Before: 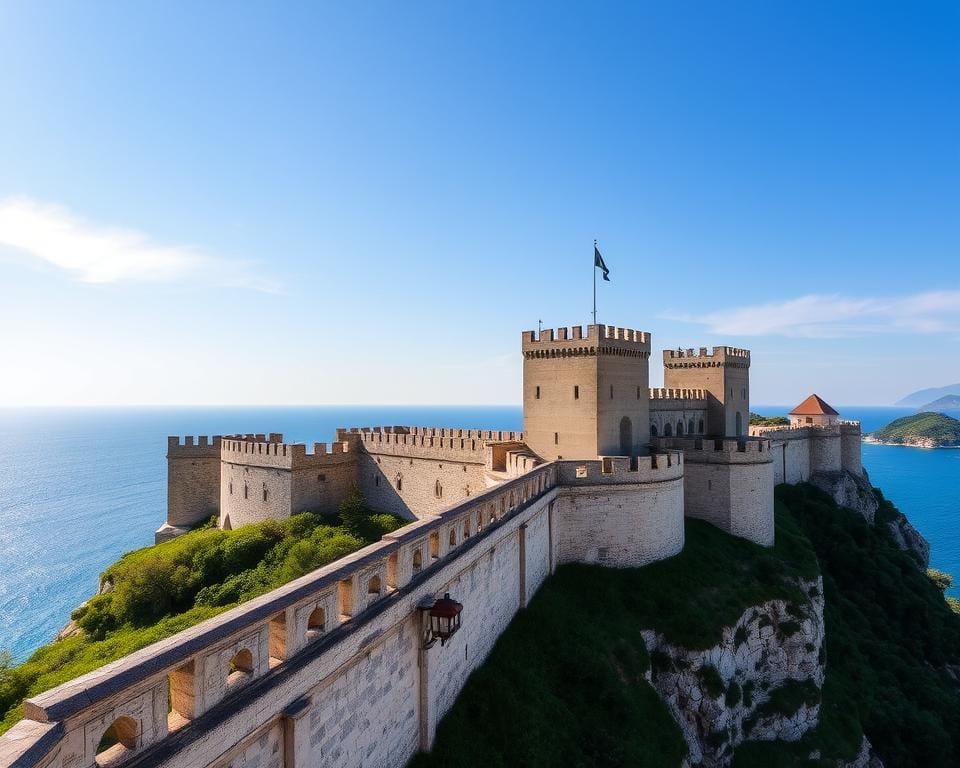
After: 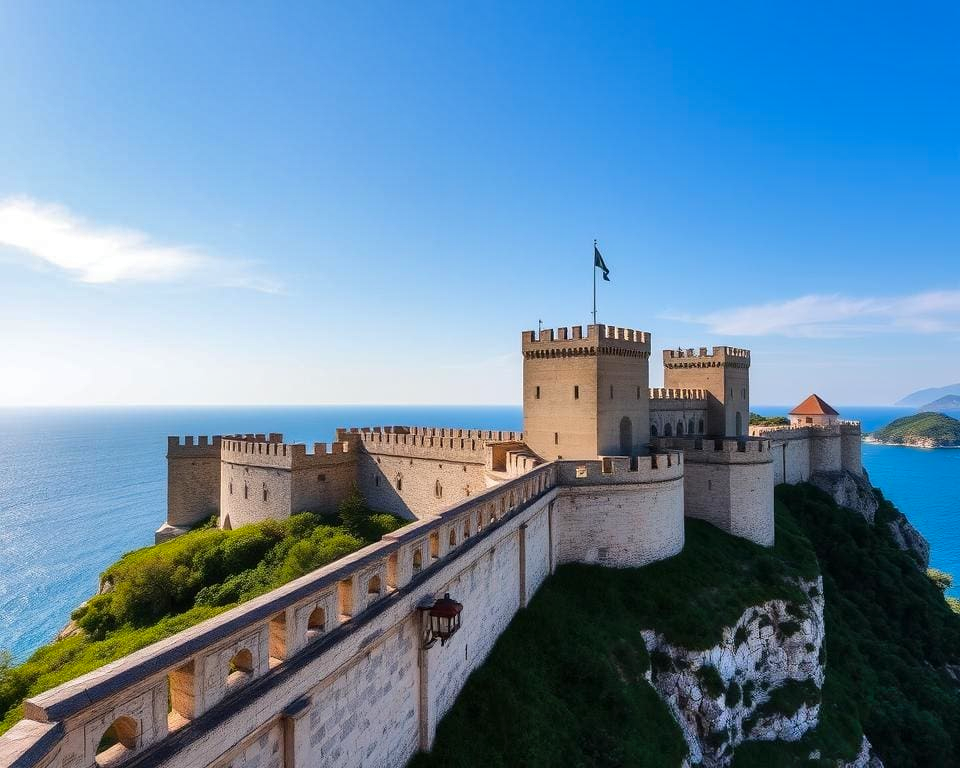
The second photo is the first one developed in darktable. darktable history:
contrast brightness saturation: saturation 0.097
shadows and highlights: low approximation 0.01, soften with gaussian
